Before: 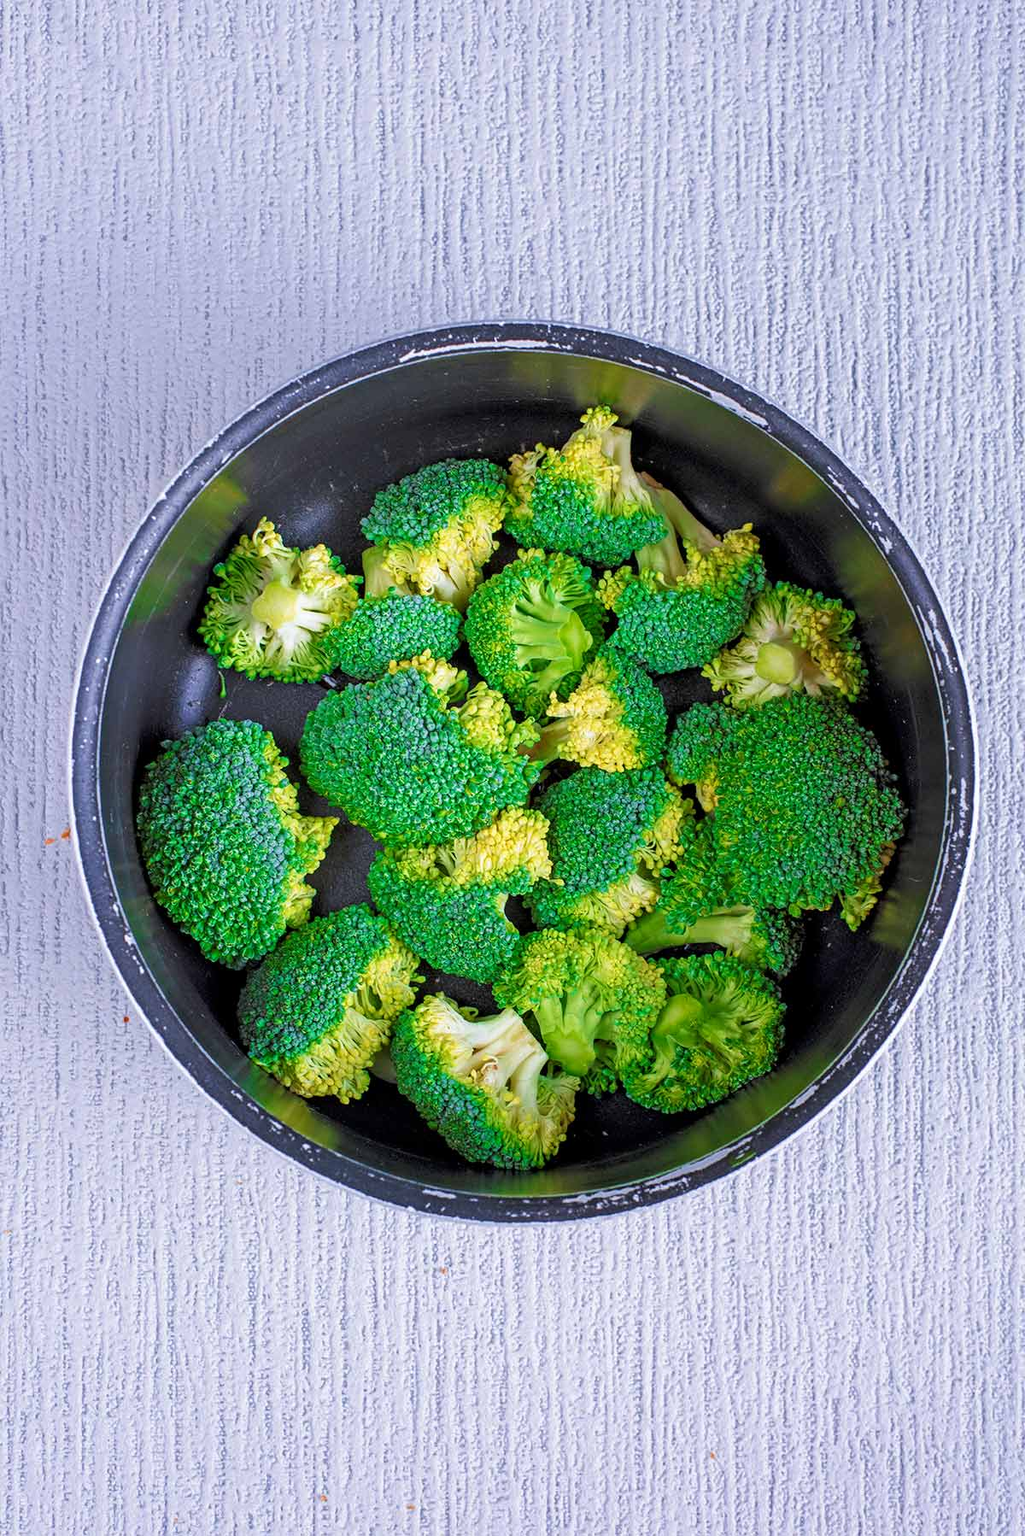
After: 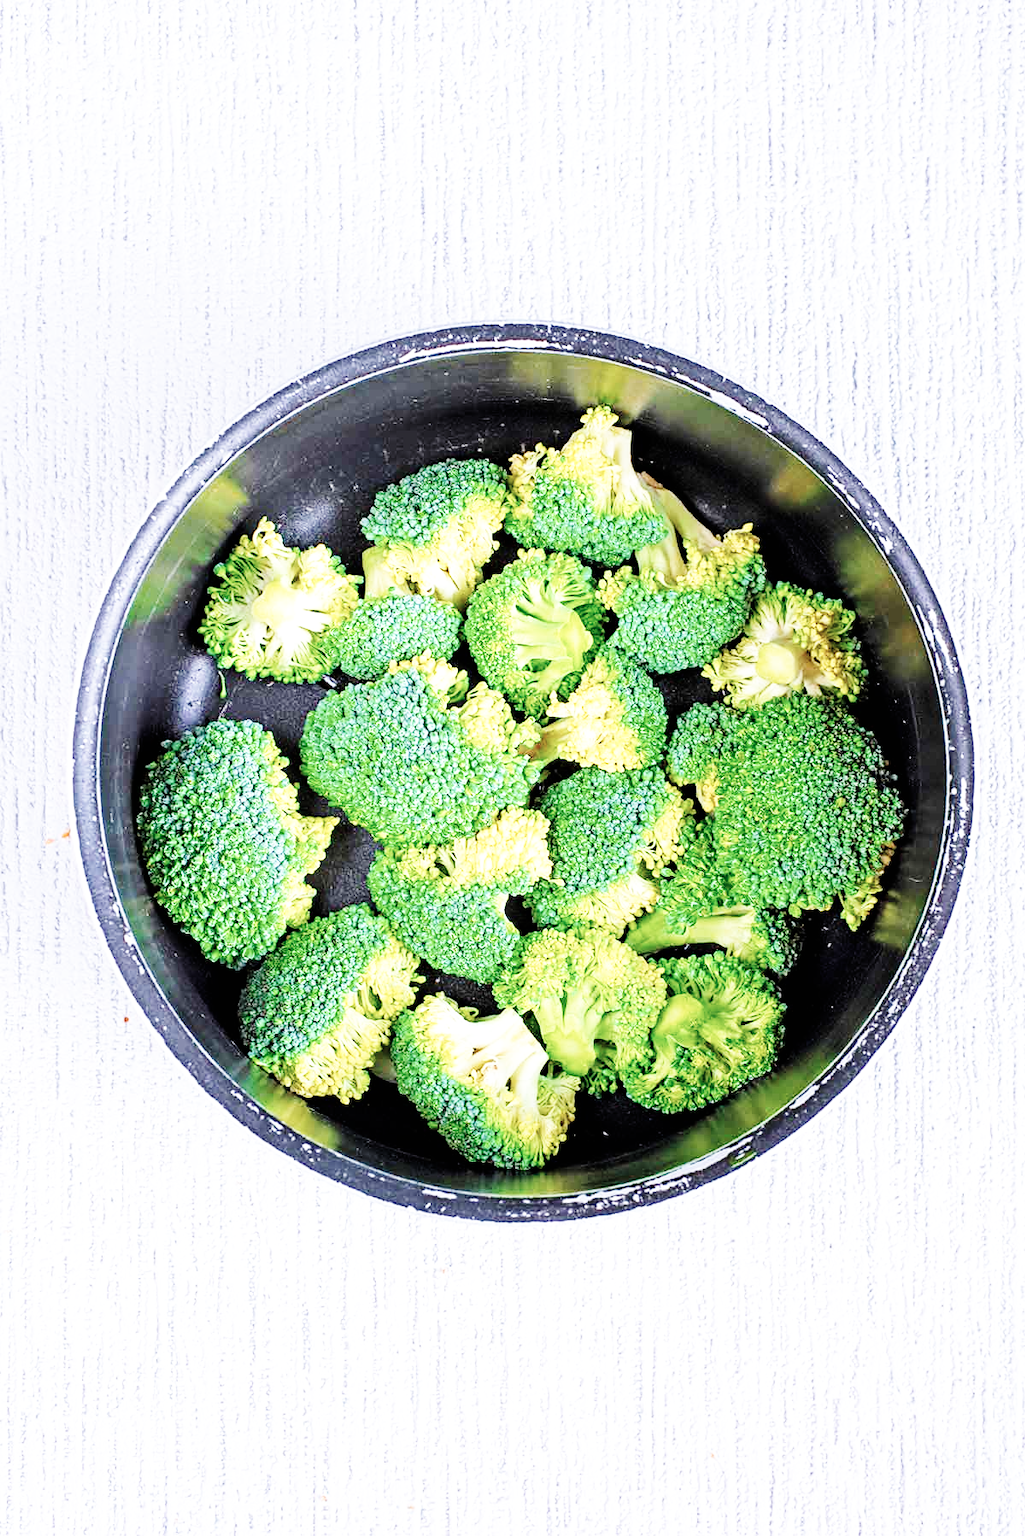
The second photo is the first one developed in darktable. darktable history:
exposure: black level correction 0.001, exposure 0.498 EV, compensate highlight preservation false
base curve: curves: ch0 [(0, 0) (0, 0) (0.002, 0.001) (0.008, 0.003) (0.019, 0.011) (0.037, 0.037) (0.064, 0.11) (0.102, 0.232) (0.152, 0.379) (0.216, 0.524) (0.296, 0.665) (0.394, 0.789) (0.512, 0.881) (0.651, 0.945) (0.813, 0.986) (1, 1)], preserve colors none
contrast brightness saturation: contrast 0.099, saturation -0.364
